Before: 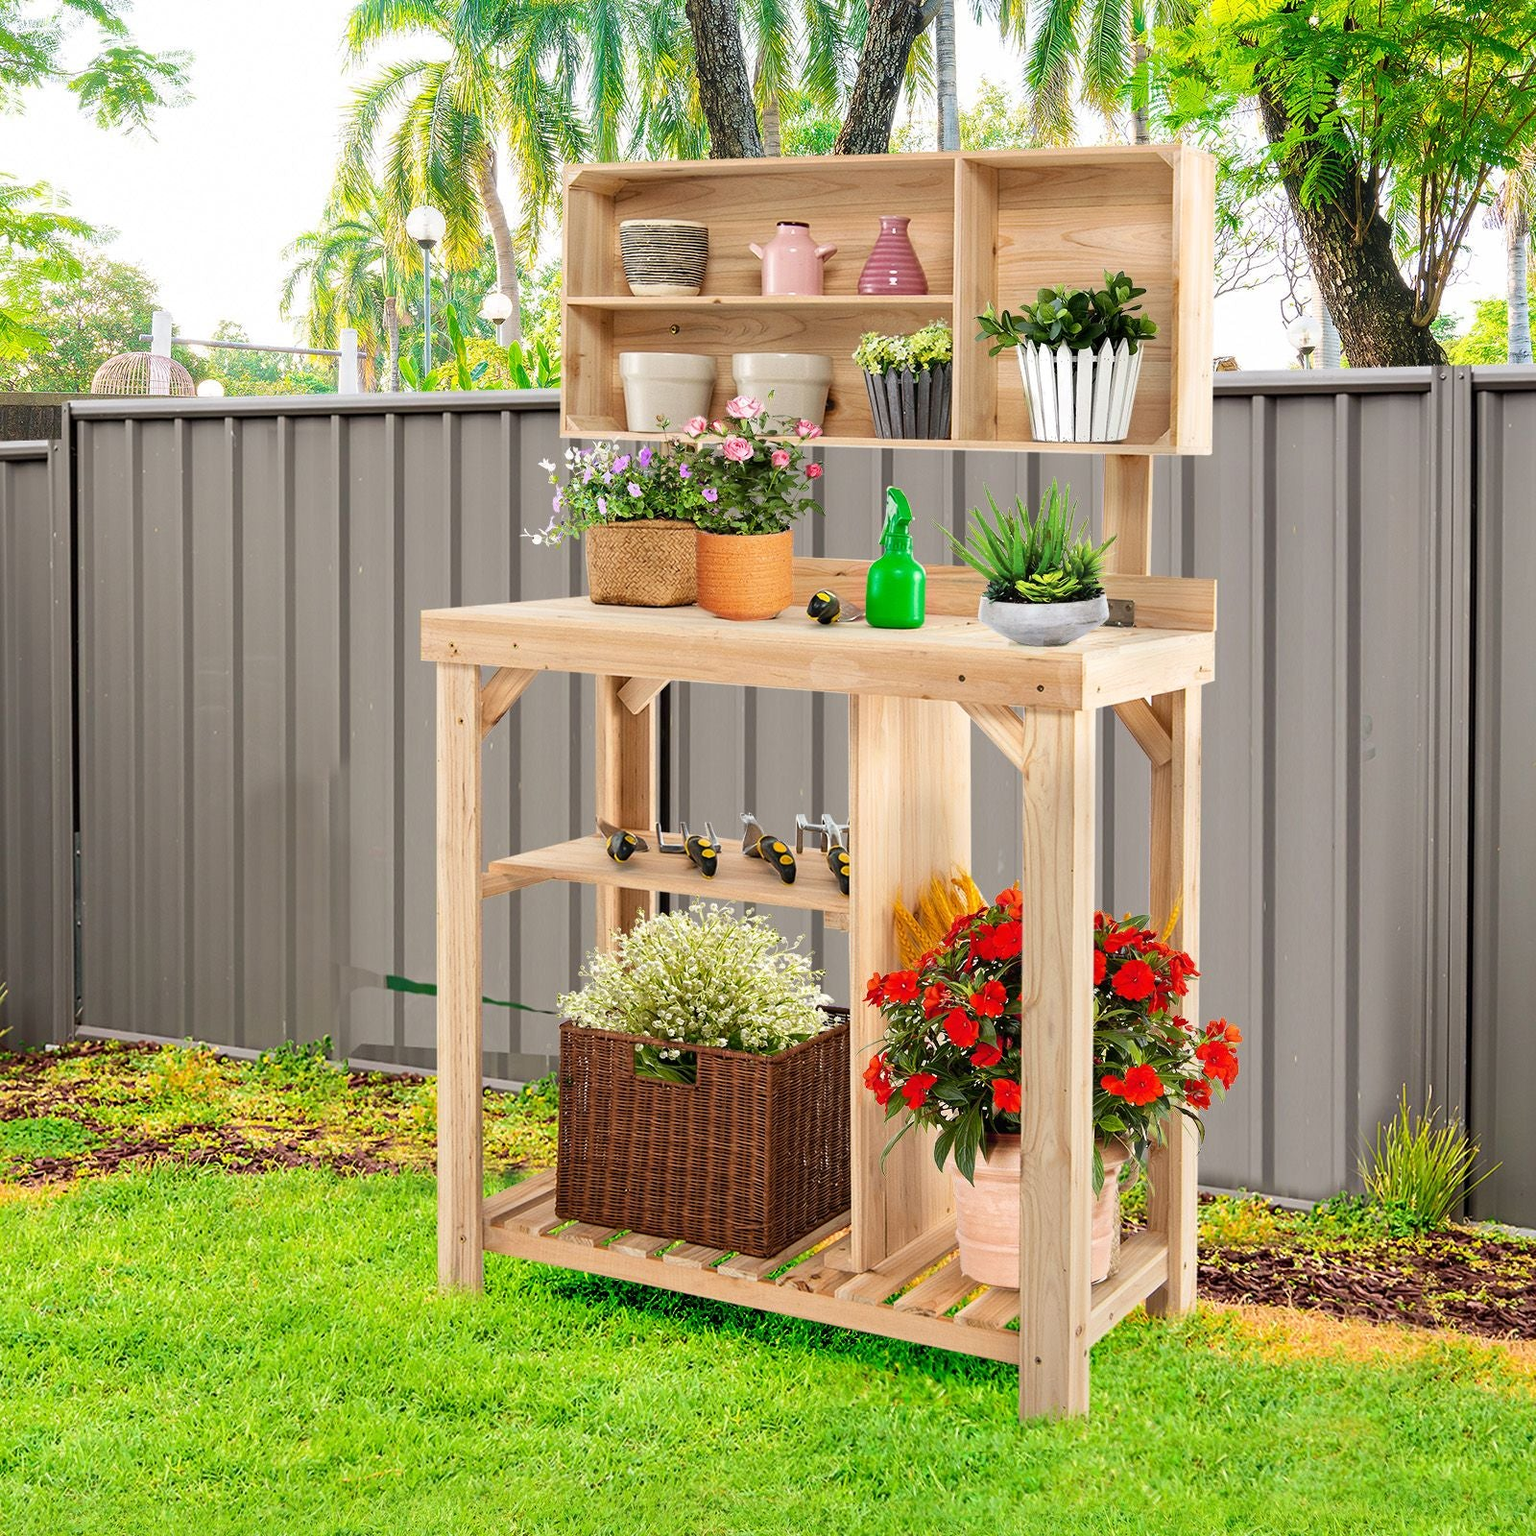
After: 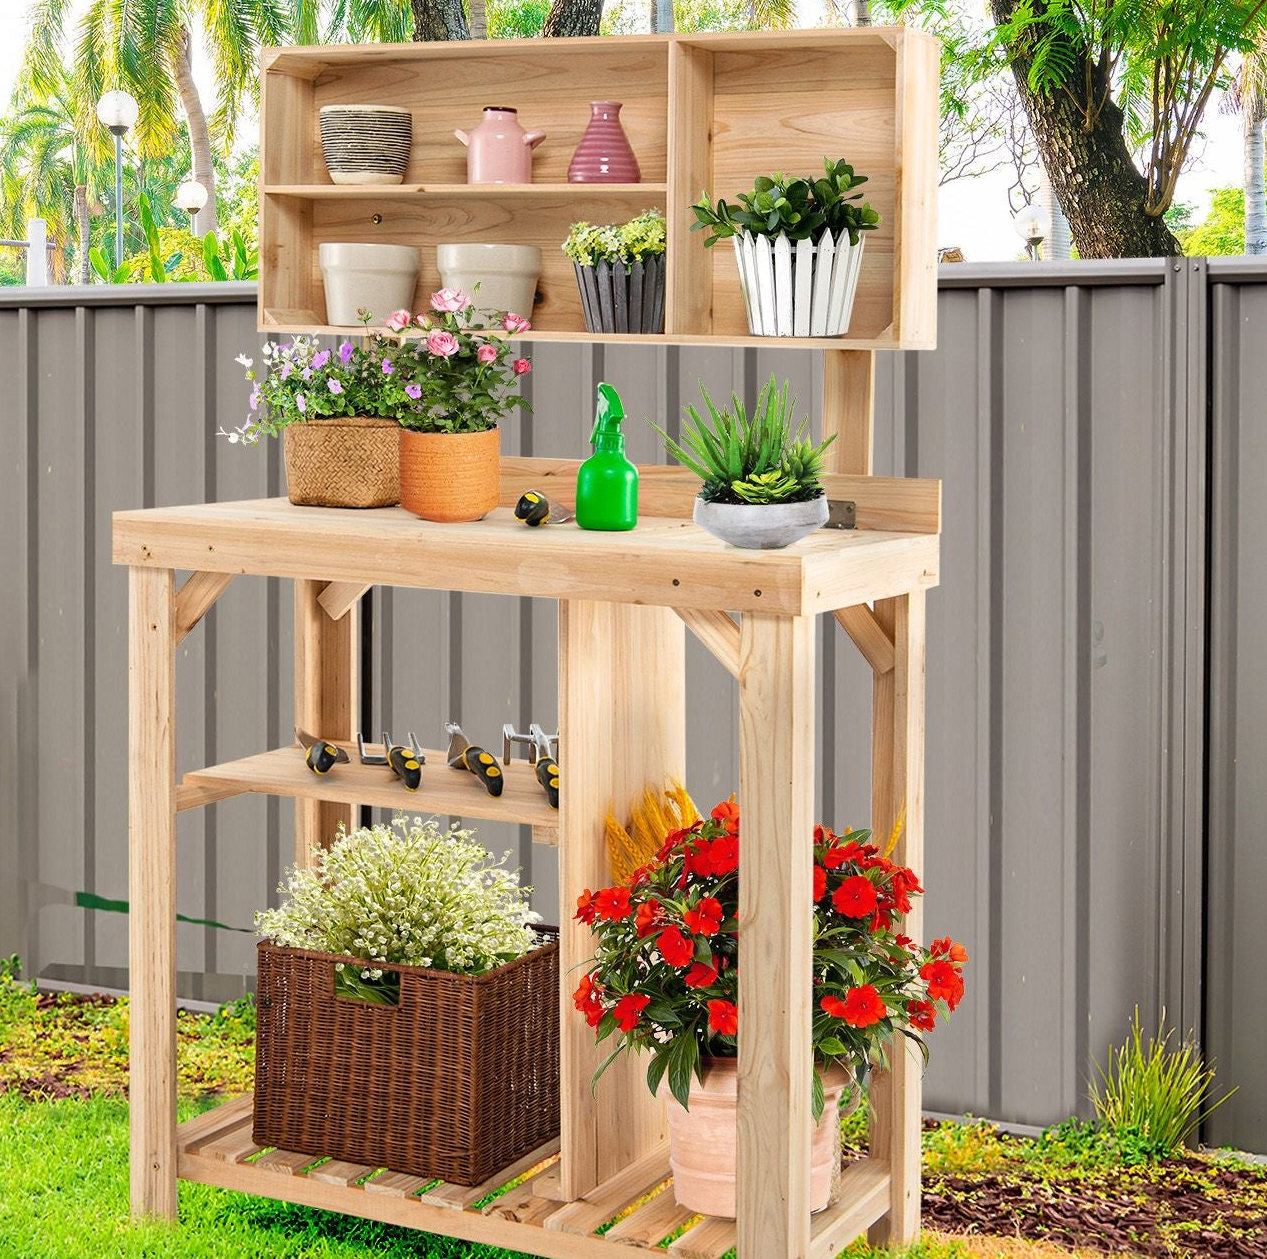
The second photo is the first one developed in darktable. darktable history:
crop and rotate: left 20.393%, top 7.81%, right 0.367%, bottom 13.471%
